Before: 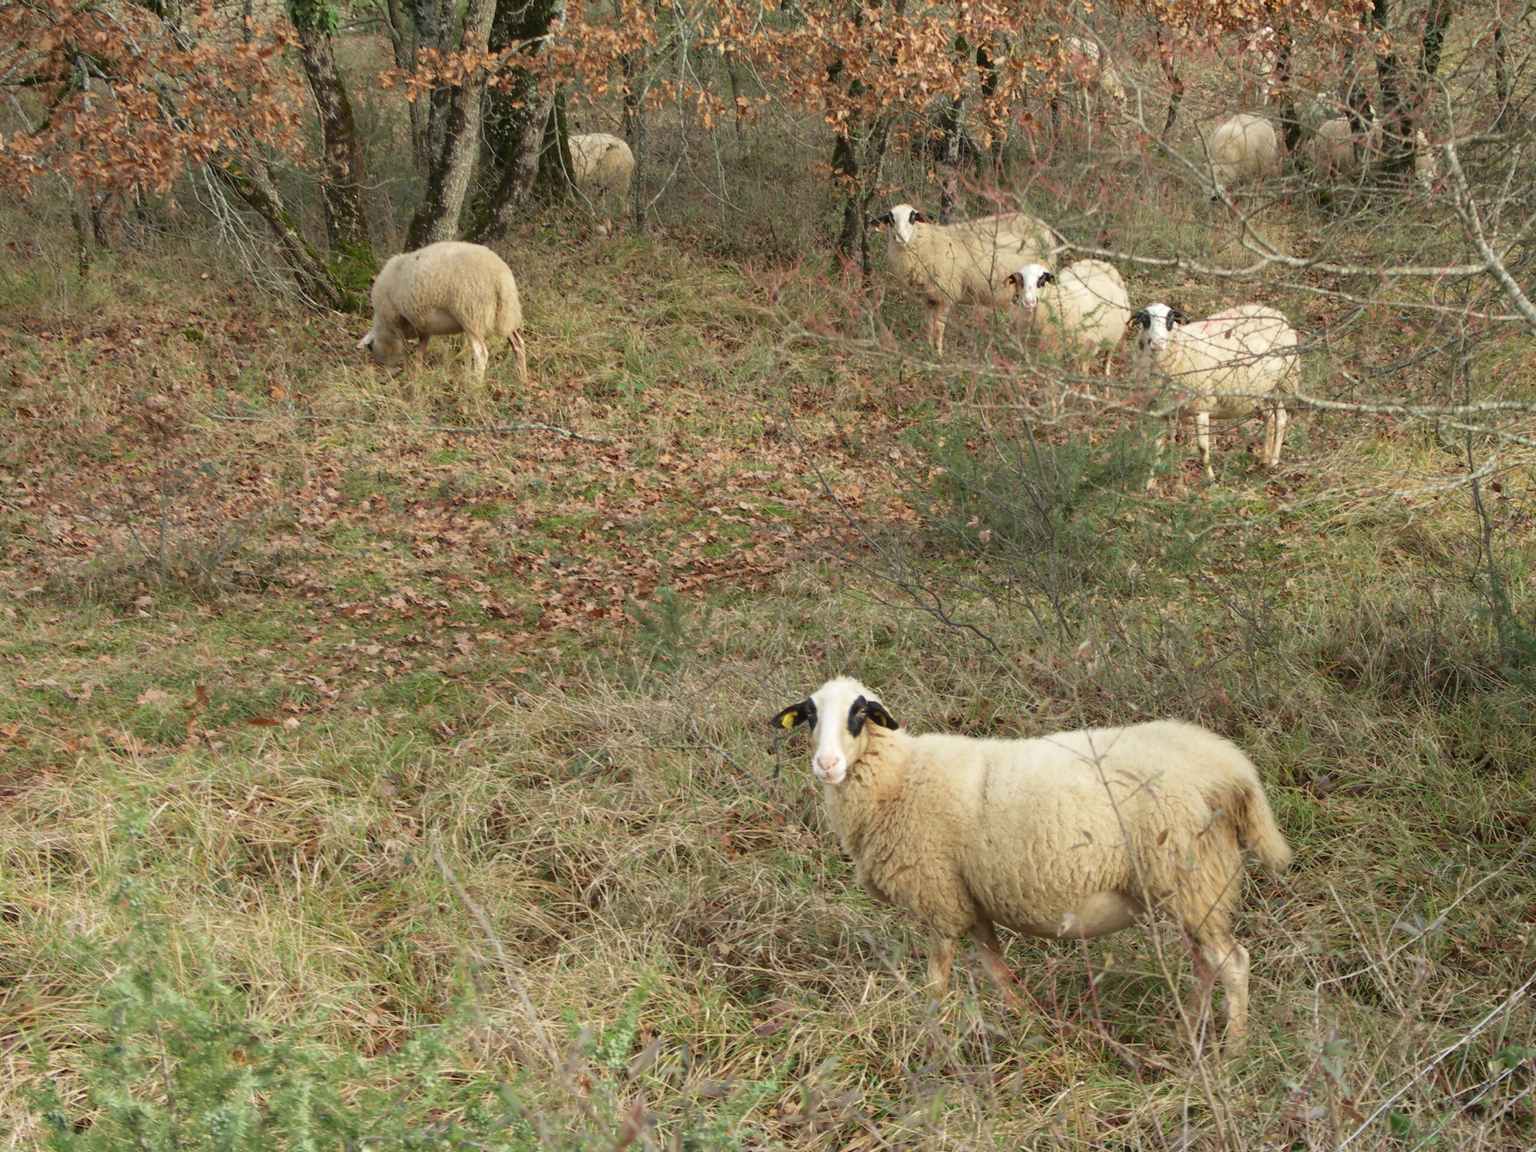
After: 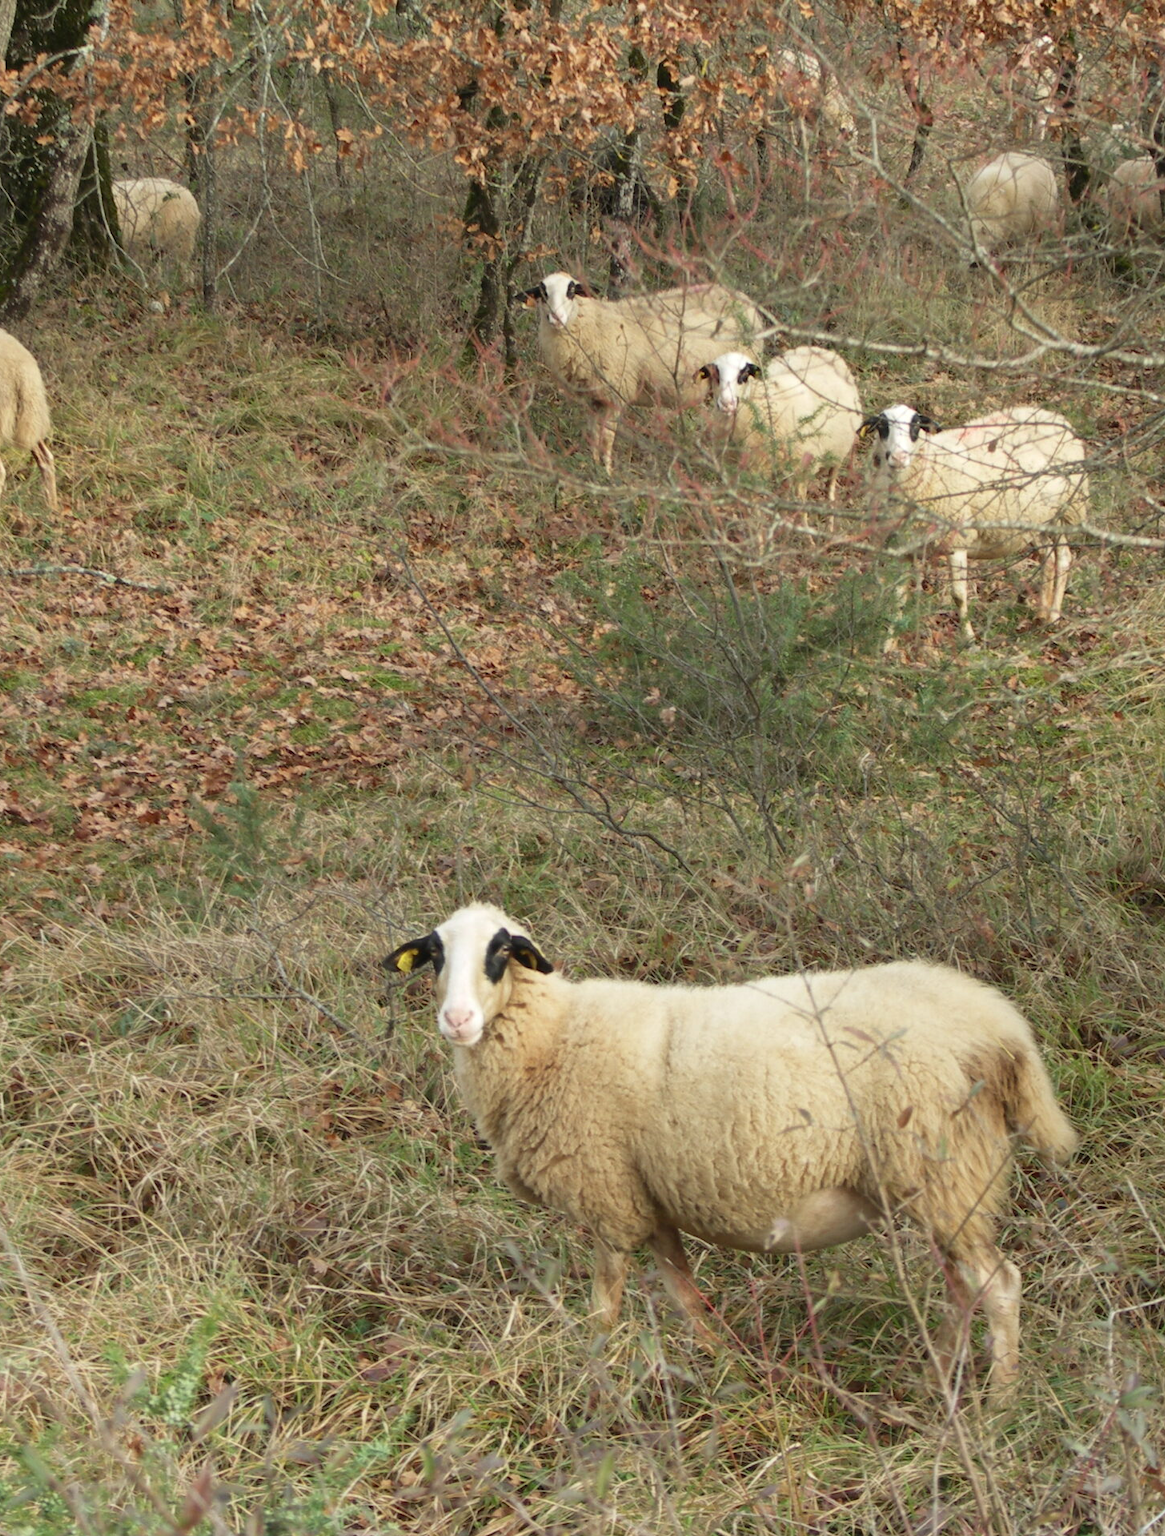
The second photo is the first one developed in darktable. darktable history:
tone equalizer: on, module defaults
crop: left 31.56%, top 0.005%, right 11.548%
